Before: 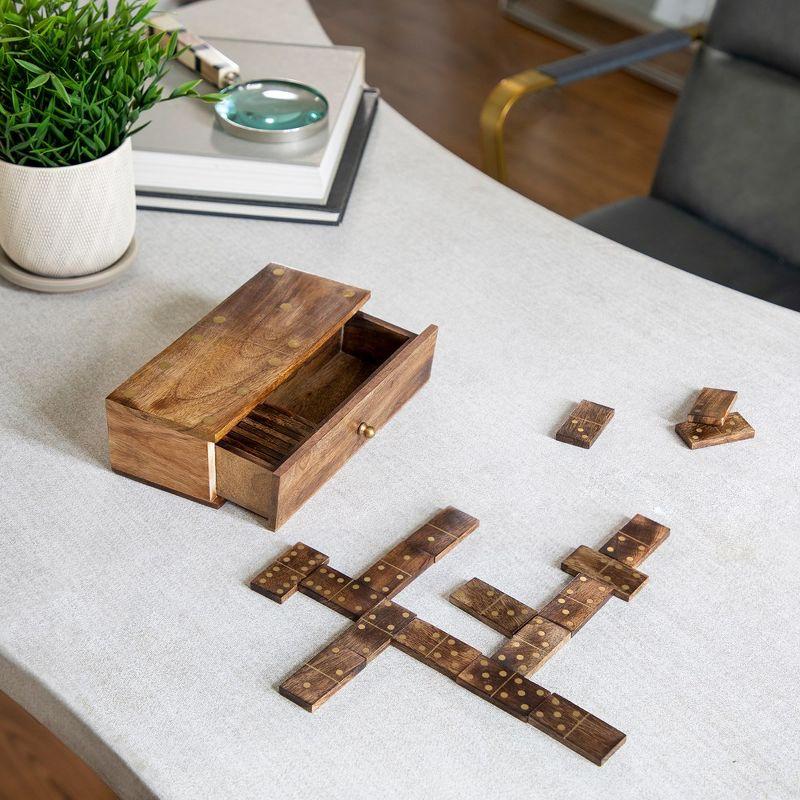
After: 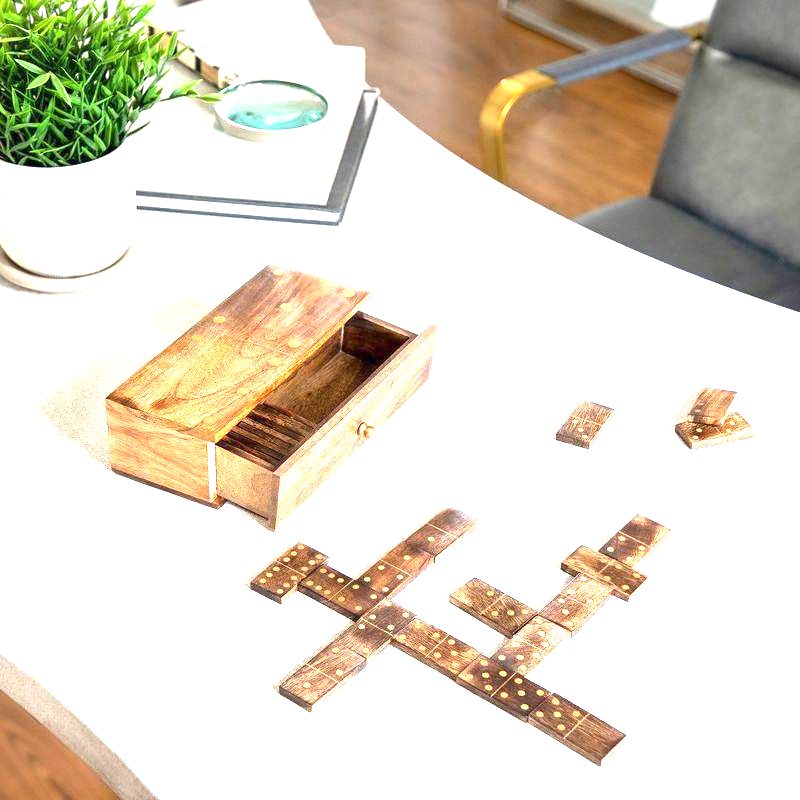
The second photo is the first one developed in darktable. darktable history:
exposure: exposure 2.048 EV, compensate highlight preservation false
